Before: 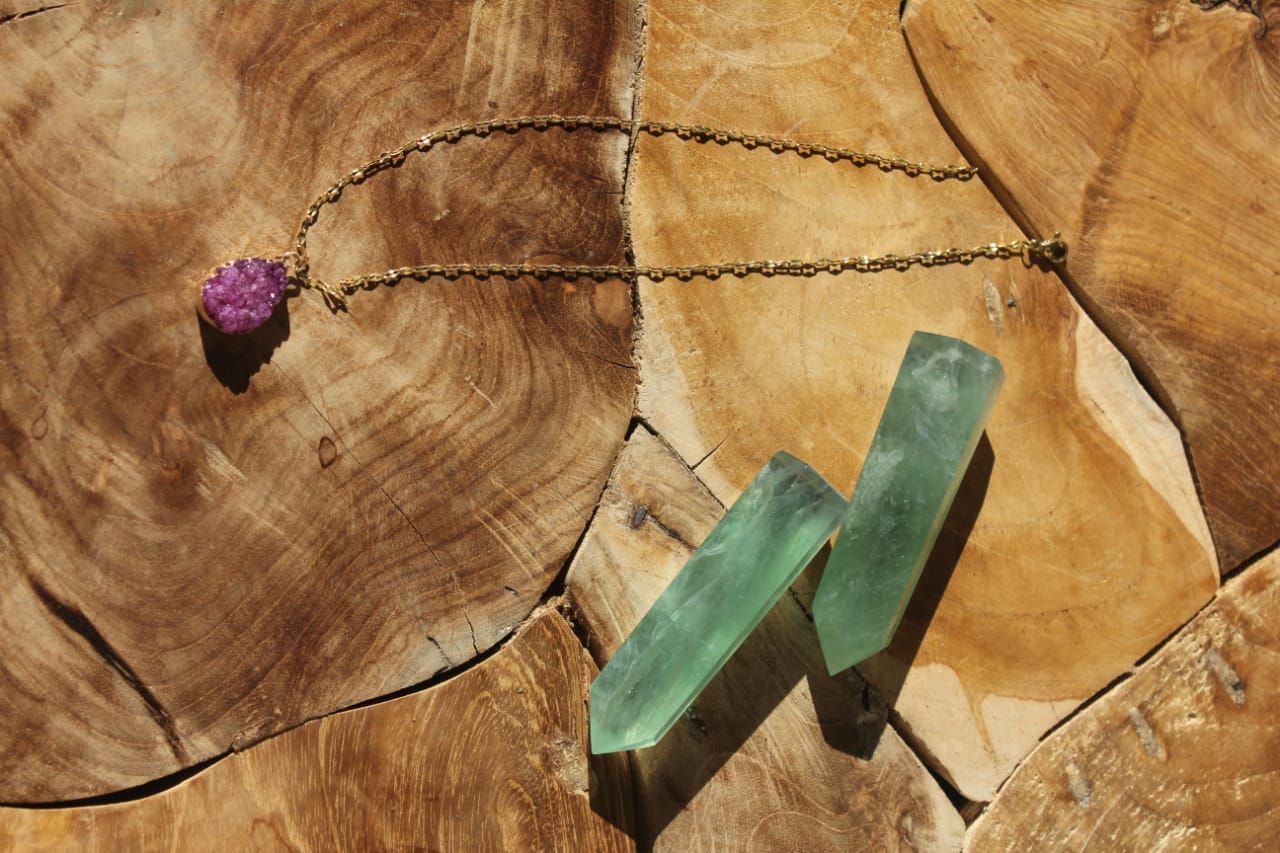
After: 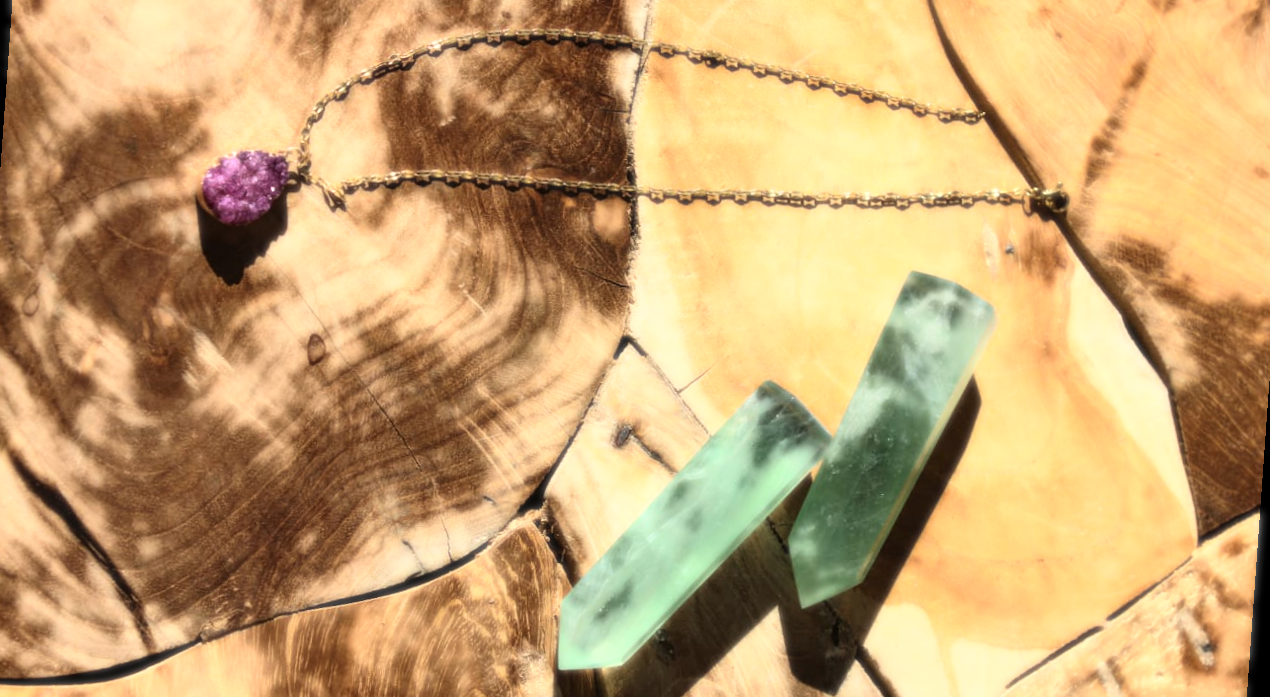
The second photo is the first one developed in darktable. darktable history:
crop and rotate: left 2.991%, top 13.302%, right 1.981%, bottom 12.636%
bloom: size 0%, threshold 54.82%, strength 8.31%
tone equalizer: -8 EV -0.417 EV, -7 EV -0.389 EV, -6 EV -0.333 EV, -5 EV -0.222 EV, -3 EV 0.222 EV, -2 EV 0.333 EV, -1 EV 0.389 EV, +0 EV 0.417 EV, edges refinement/feathering 500, mask exposure compensation -1.57 EV, preserve details no
rotate and perspective: rotation 4.1°, automatic cropping off
